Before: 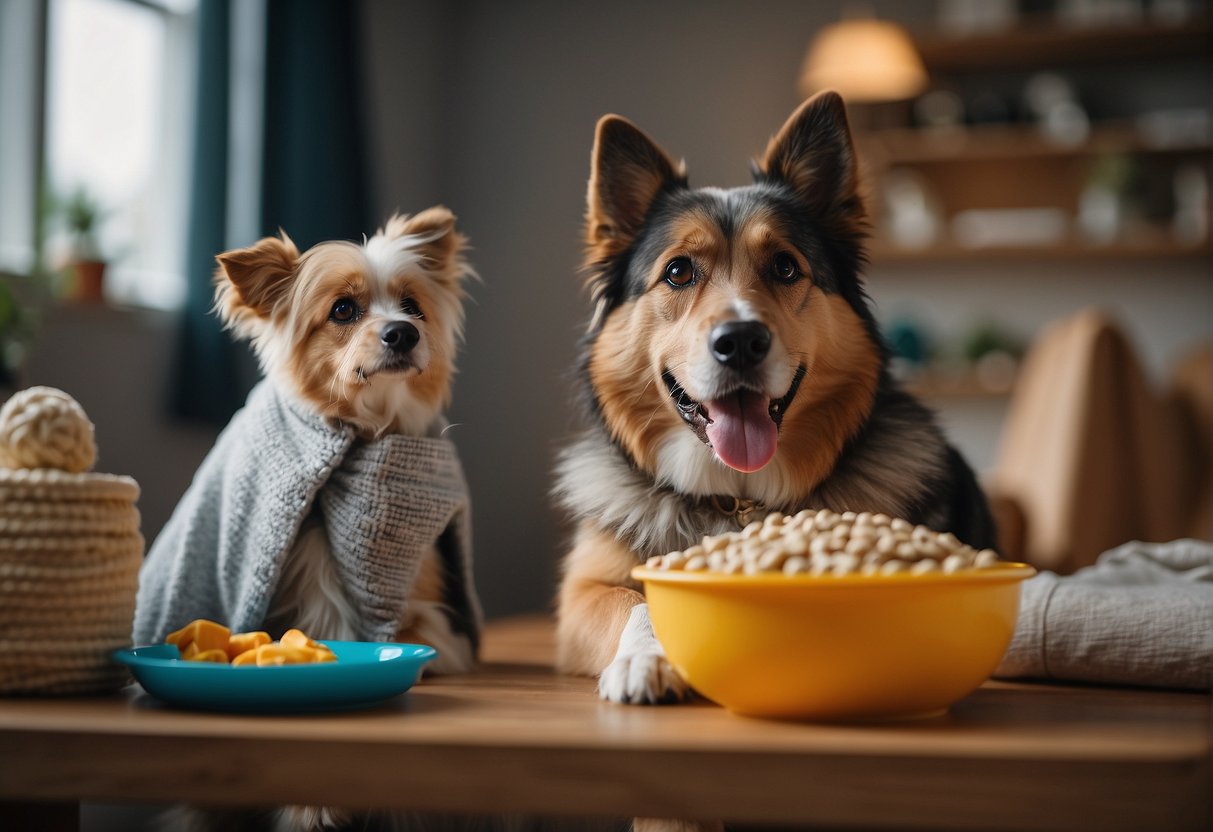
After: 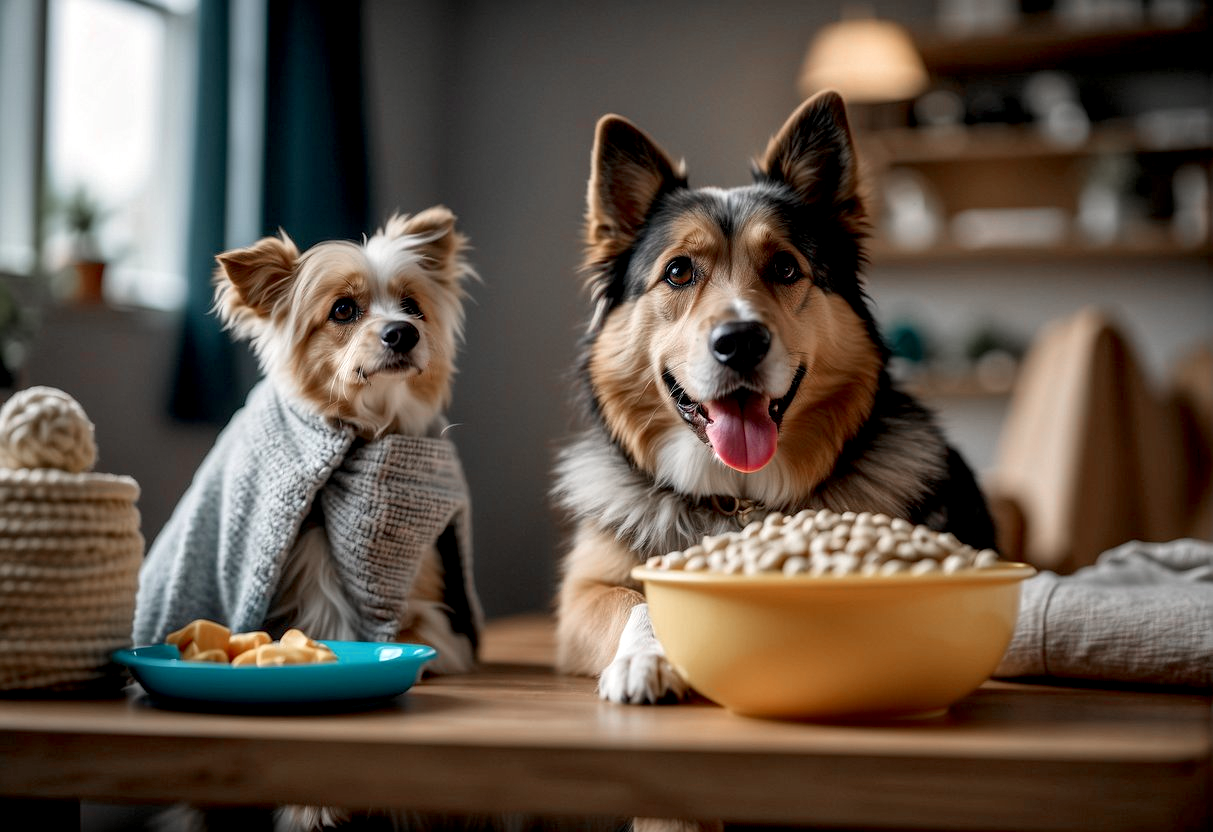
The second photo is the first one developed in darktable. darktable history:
color zones: curves: ch1 [(0, 0.708) (0.088, 0.648) (0.245, 0.187) (0.429, 0.326) (0.571, 0.498) (0.714, 0.5) (0.857, 0.5) (1, 0.708)]
exposure: black level correction 0.007, exposure 0.159 EV, compensate highlight preservation false
local contrast: detail 130%
